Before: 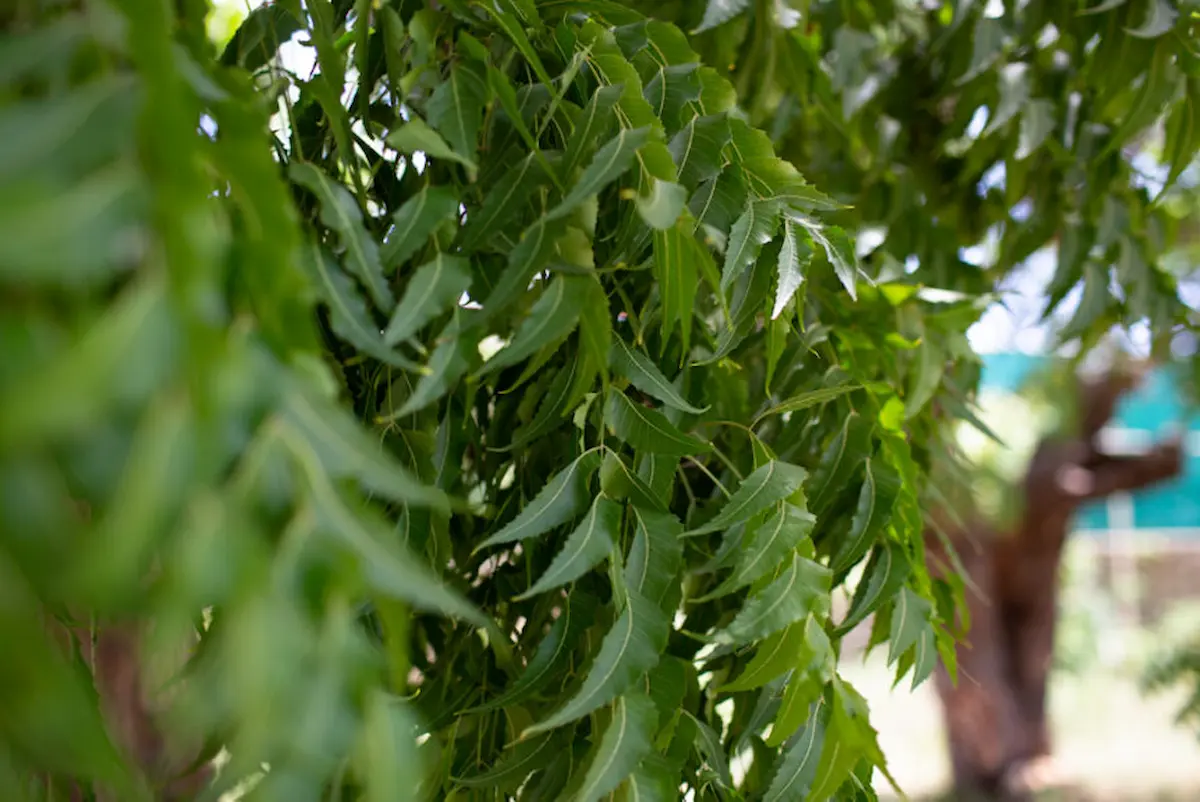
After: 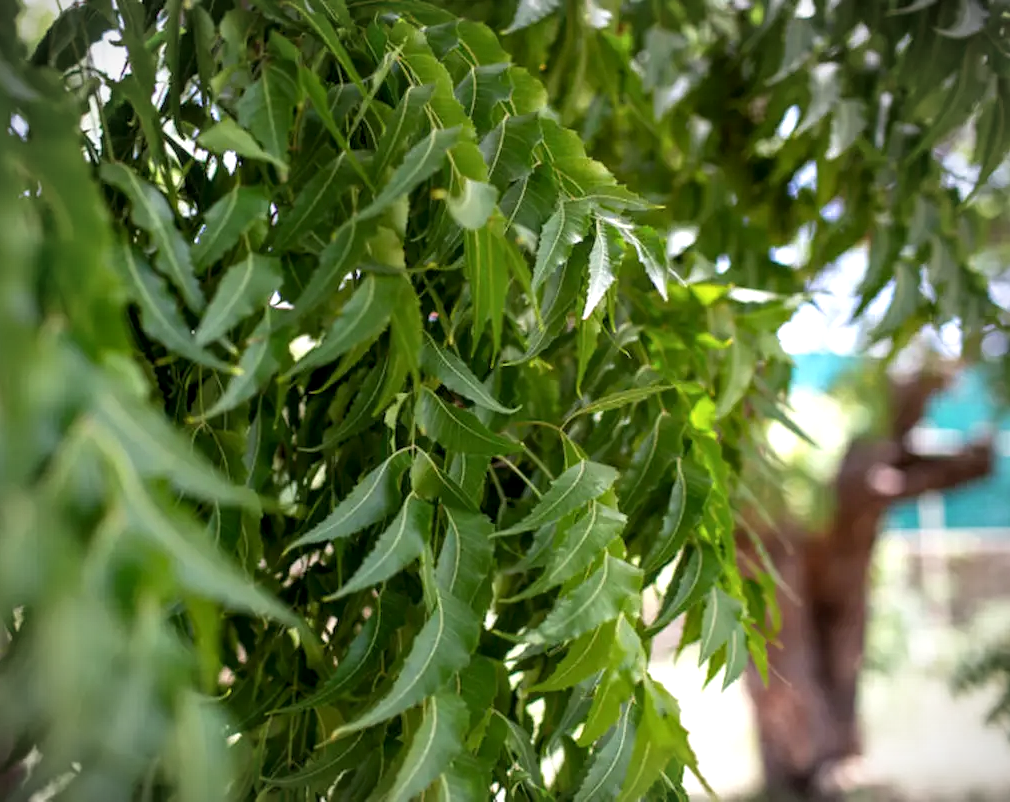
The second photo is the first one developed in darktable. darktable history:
vignetting: width/height ratio 1.096
crop: left 15.806%
exposure: exposure 0.372 EV, compensate exposure bias true, compensate highlight preservation false
local contrast: on, module defaults
